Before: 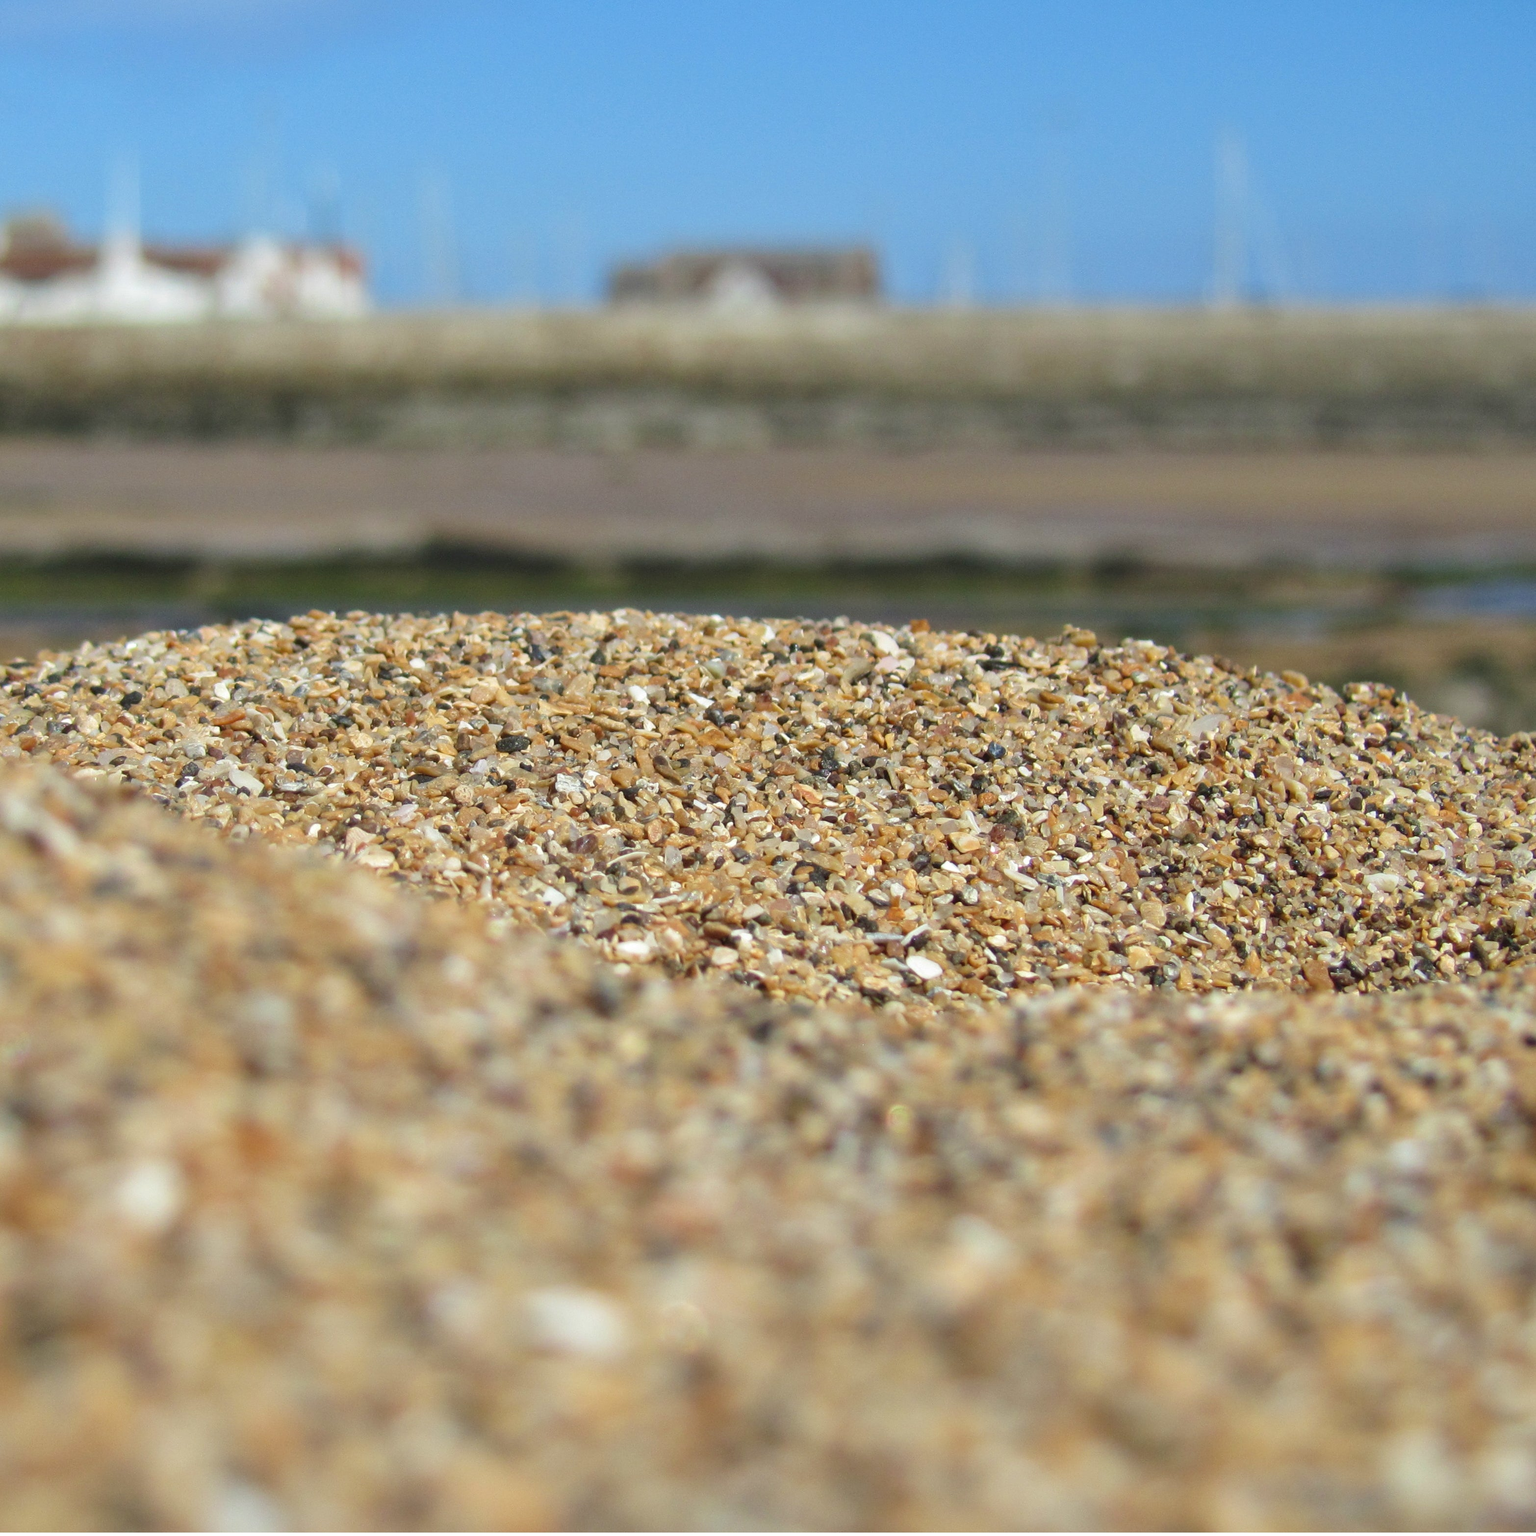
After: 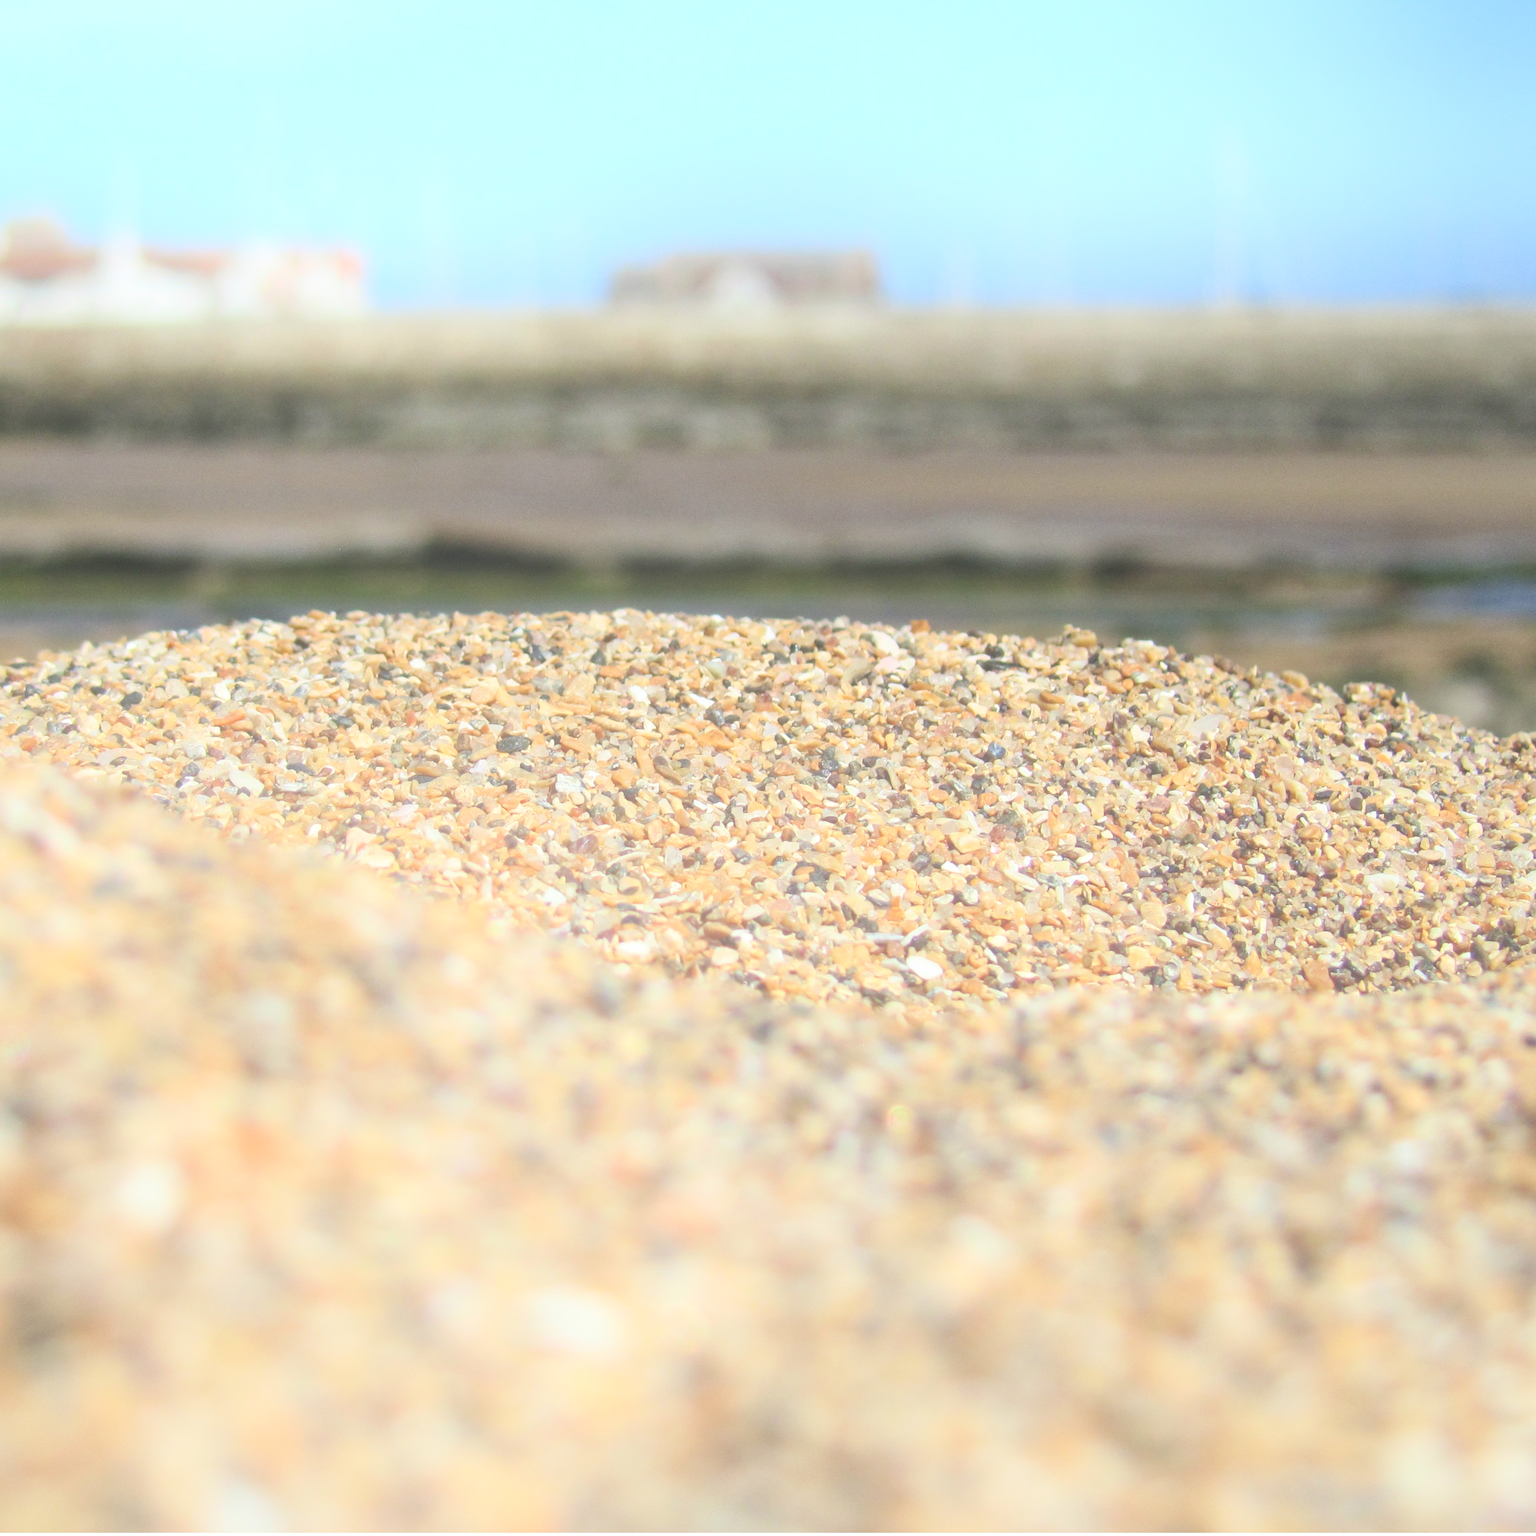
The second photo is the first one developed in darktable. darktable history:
bloom: size 40%
contrast brightness saturation: contrast 0.2, brightness 0.15, saturation 0.14
color correction: saturation 0.8
